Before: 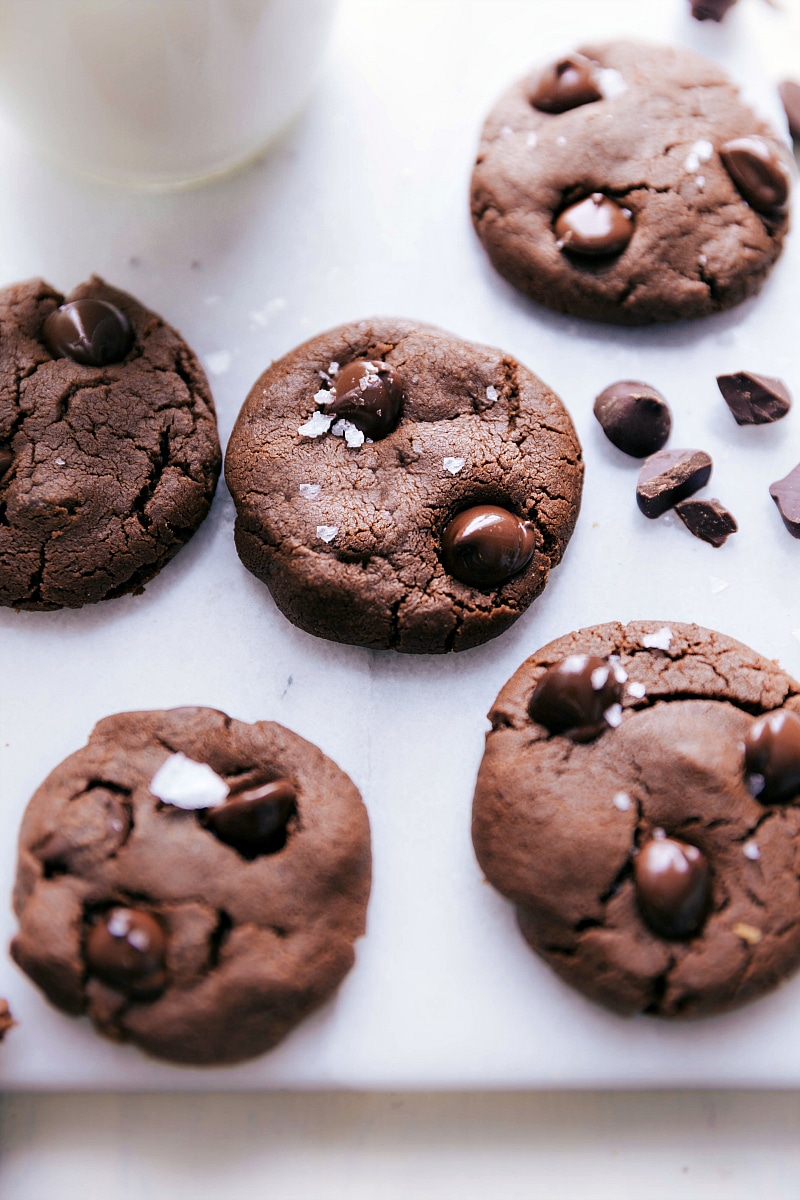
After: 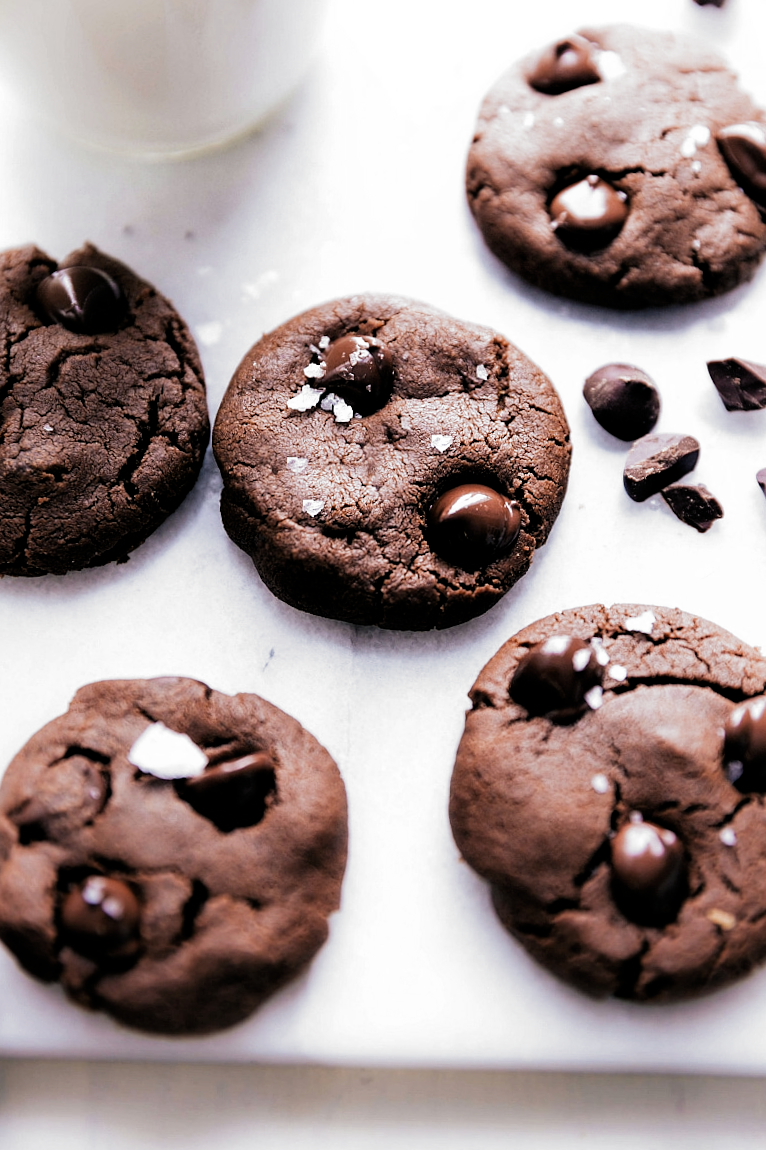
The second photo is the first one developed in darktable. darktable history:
crop and rotate: angle -1.66°
filmic rgb: black relative exposure -8.2 EV, white relative exposure 2.2 EV, target white luminance 99.964%, hardness 7.05, latitude 75.36%, contrast 1.324, highlights saturation mix -2.09%, shadows ↔ highlights balance 30.09%, add noise in highlights 0.001, color science v3 (2019), use custom middle-gray values true, contrast in highlights soft
